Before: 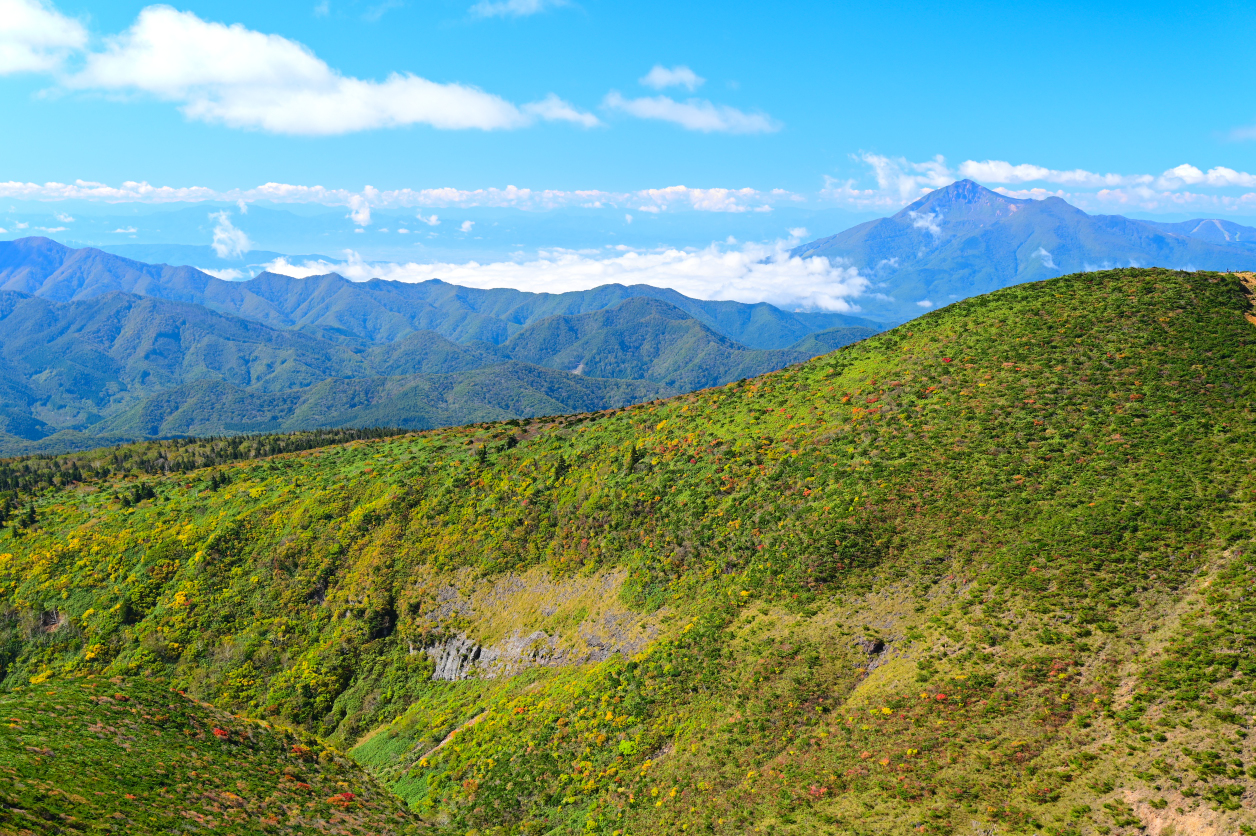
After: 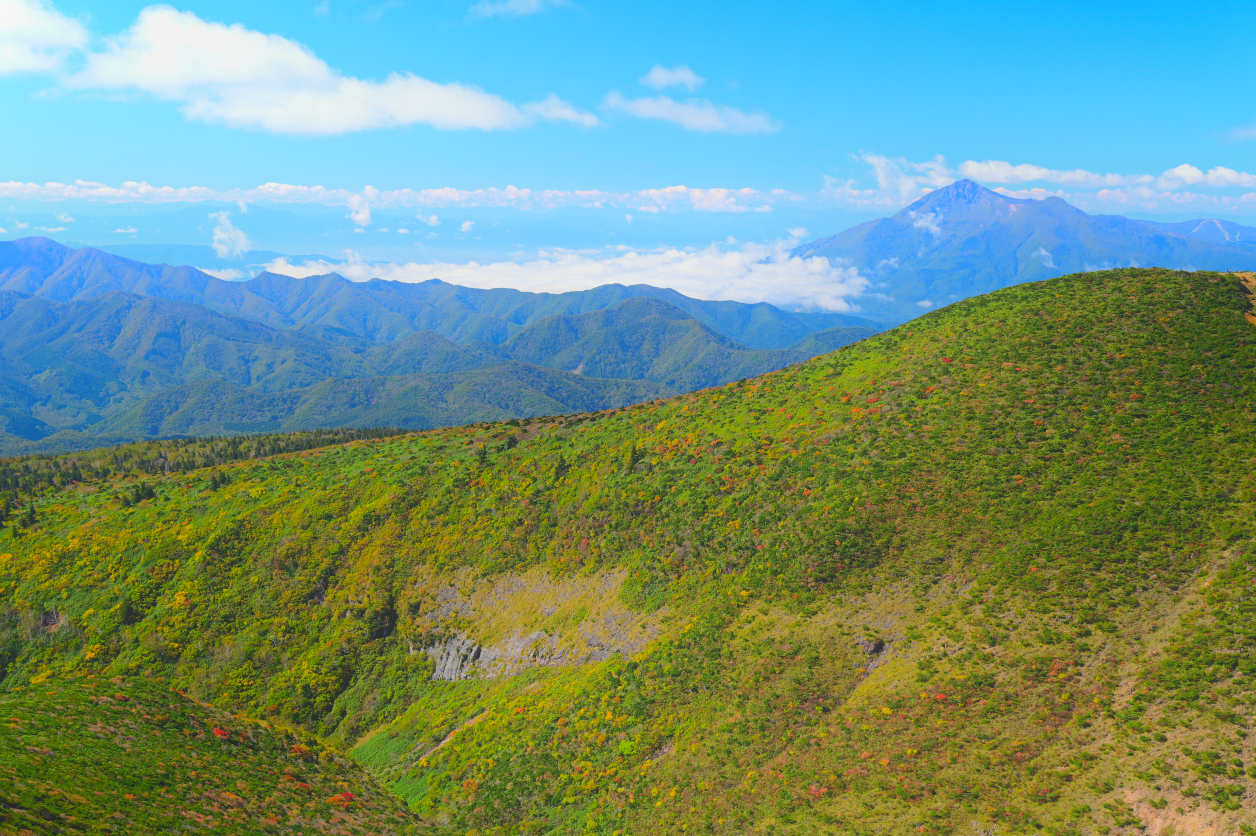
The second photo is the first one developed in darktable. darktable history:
contrast equalizer: y [[0.601, 0.6, 0.598, 0.598, 0.6, 0.601], [0.5 ×6], [0.5 ×6], [0 ×6], [0 ×6]], mix -0.992
